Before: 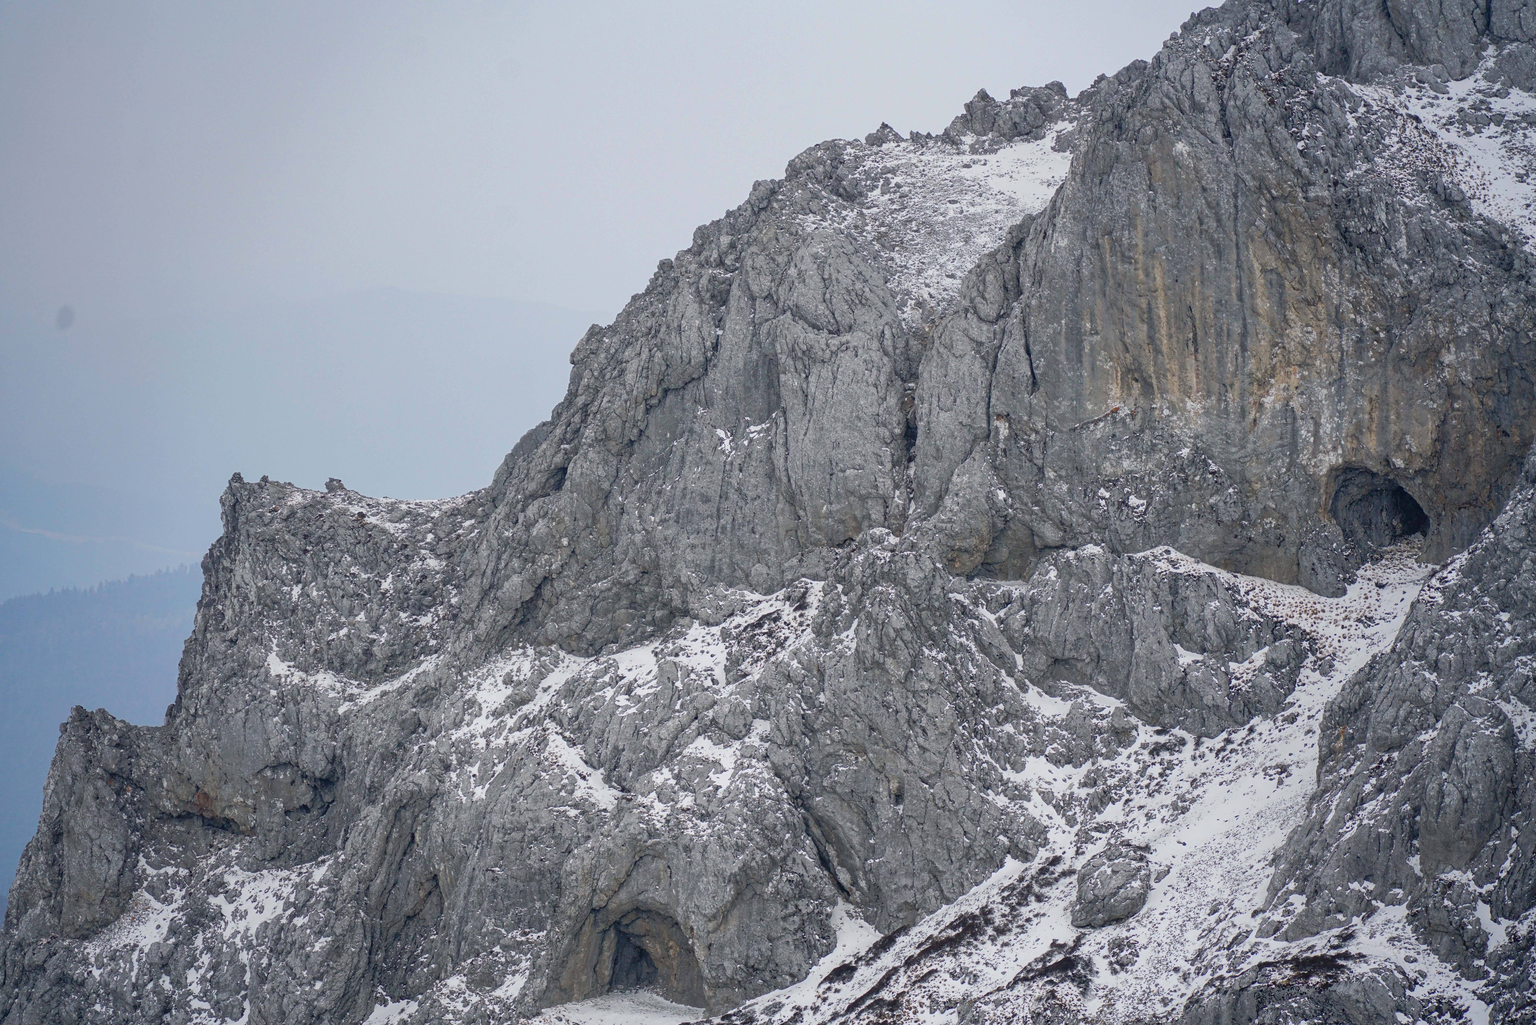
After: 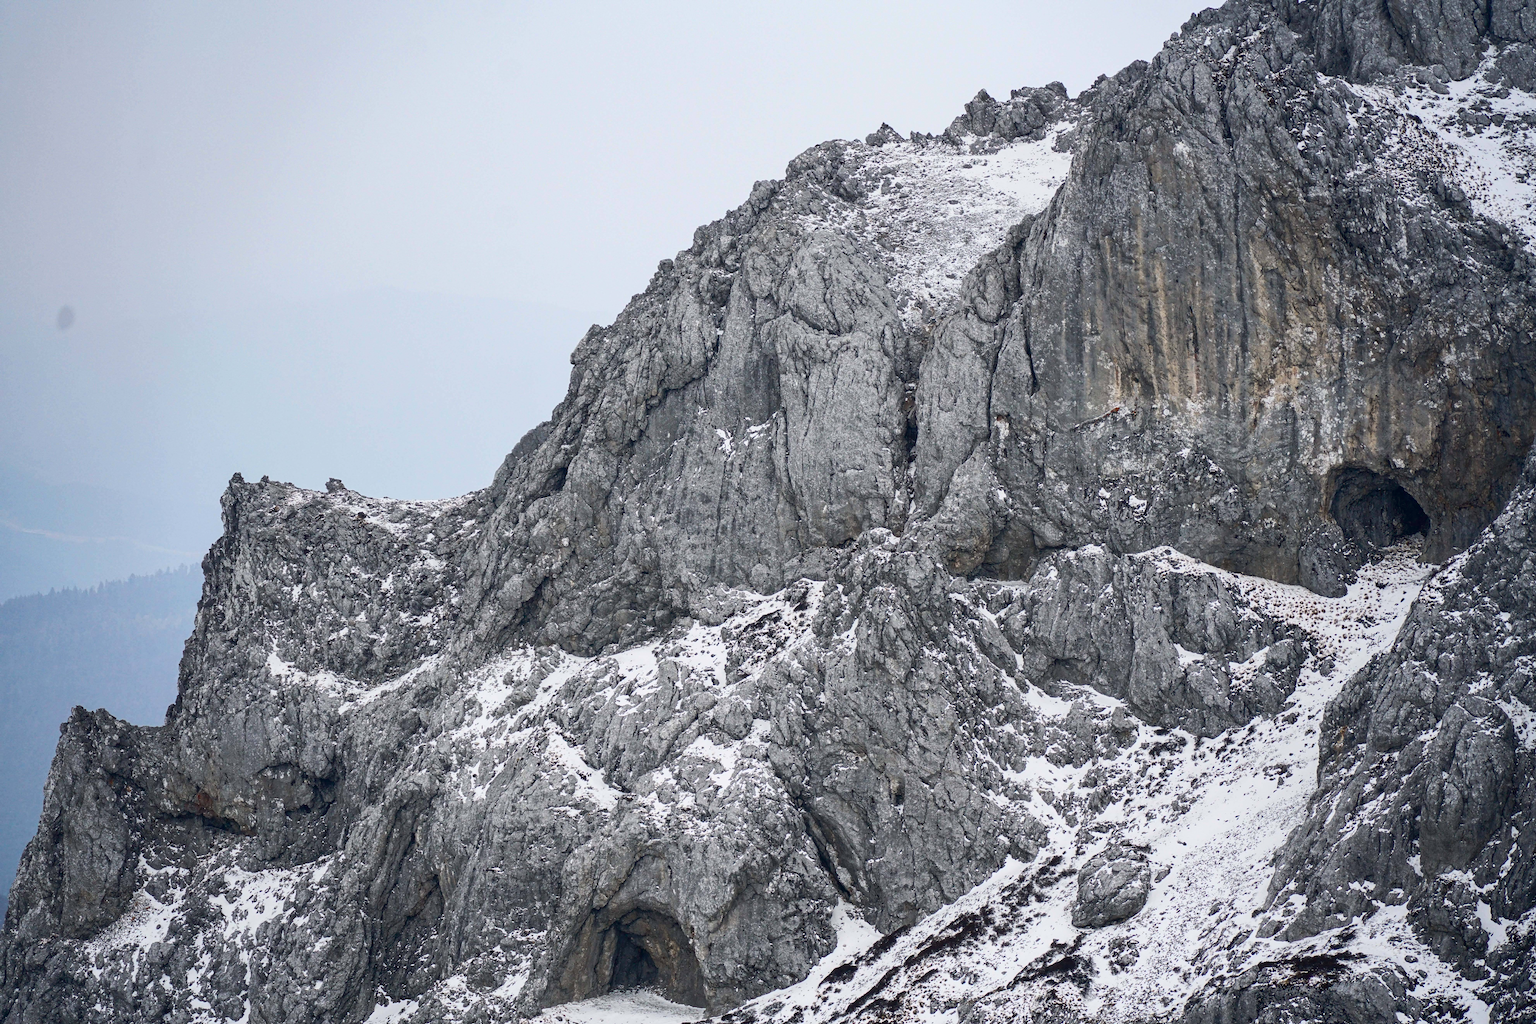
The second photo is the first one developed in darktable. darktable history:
contrast brightness saturation: contrast 0.294
